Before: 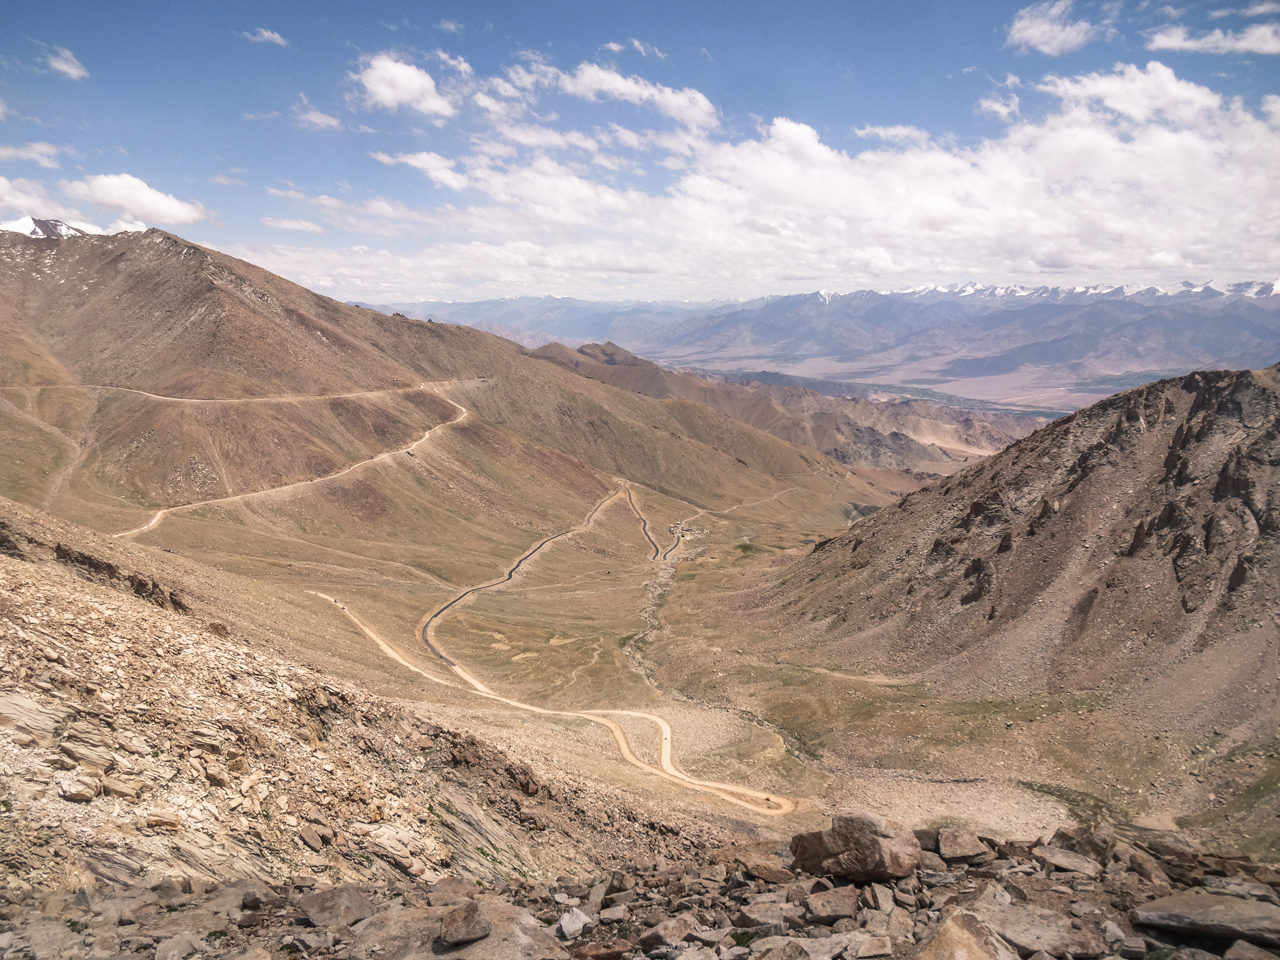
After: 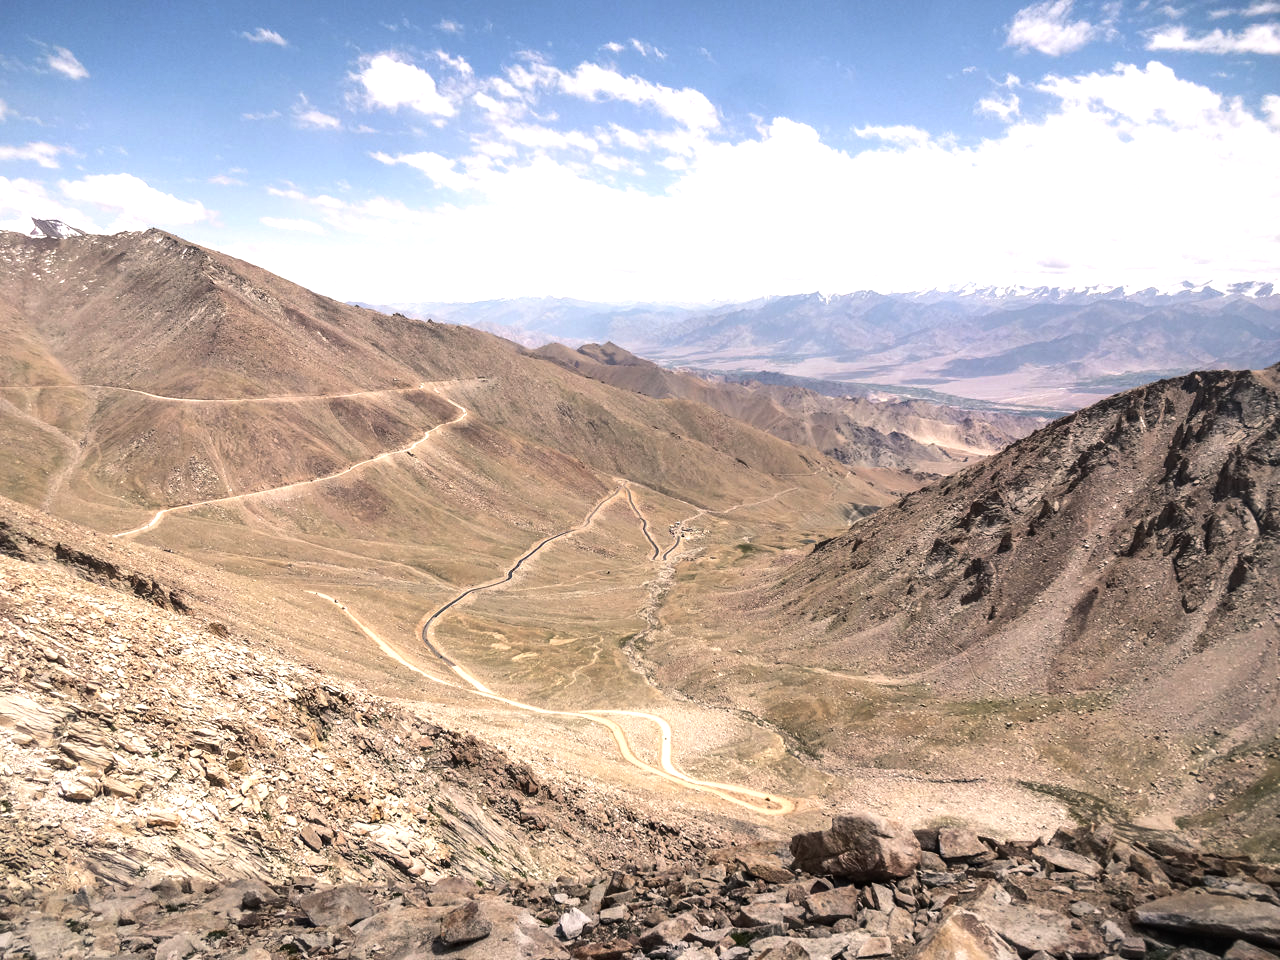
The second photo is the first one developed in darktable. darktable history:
tone equalizer: -8 EV -0.77 EV, -7 EV -0.722 EV, -6 EV -0.615 EV, -5 EV -0.383 EV, -3 EV 0.391 EV, -2 EV 0.6 EV, -1 EV 0.695 EV, +0 EV 0.73 EV, edges refinement/feathering 500, mask exposure compensation -1.26 EV, preserve details no
